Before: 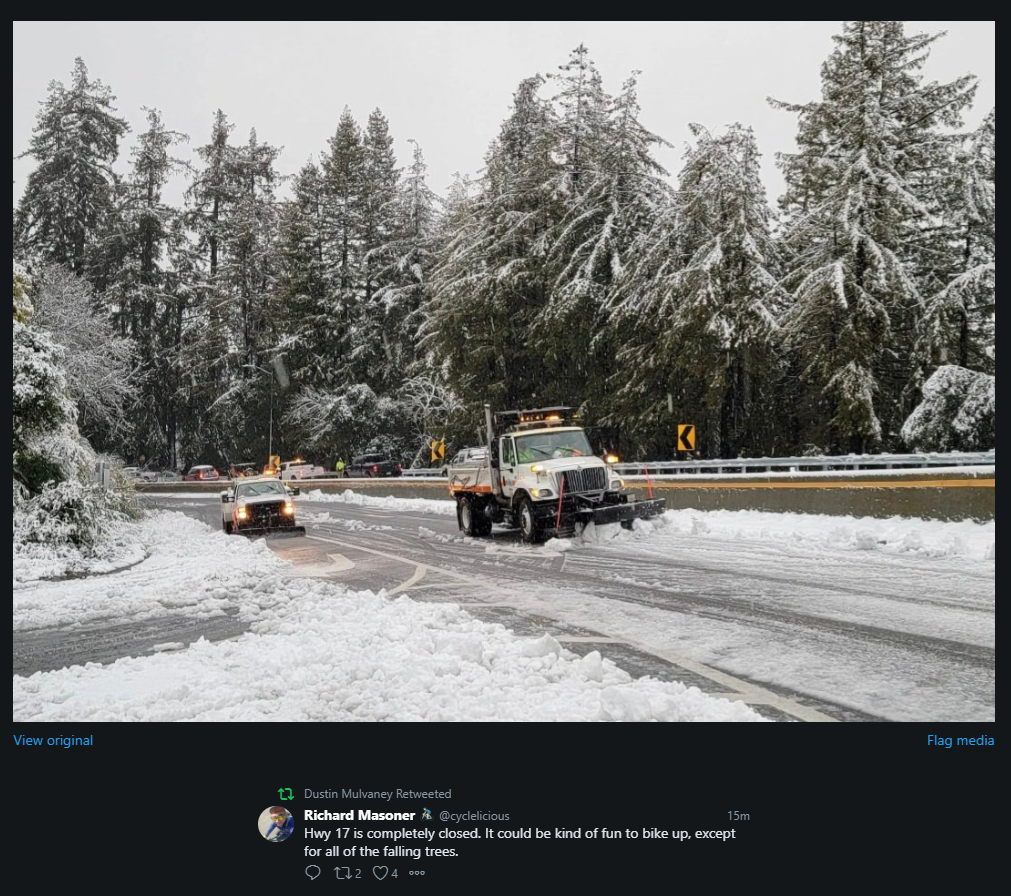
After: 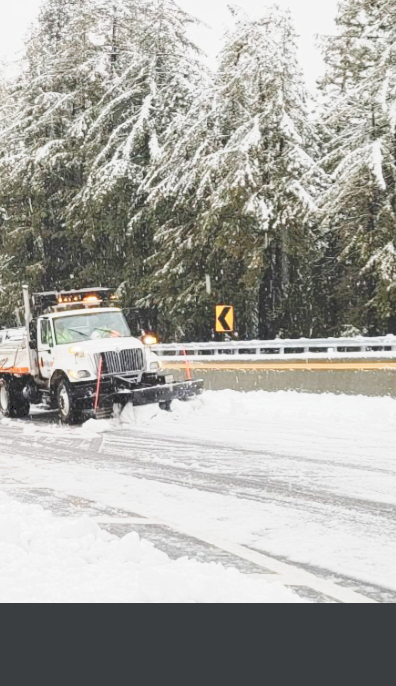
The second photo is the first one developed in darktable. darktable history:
crop: left 45.721%, top 13.393%, right 14.118%, bottom 10.01%
tone curve: curves: ch0 [(0, 0) (0.003, 0.195) (0.011, 0.161) (0.025, 0.21) (0.044, 0.24) (0.069, 0.254) (0.1, 0.283) (0.136, 0.347) (0.177, 0.412) (0.224, 0.455) (0.277, 0.531) (0.335, 0.606) (0.399, 0.679) (0.468, 0.748) (0.543, 0.814) (0.623, 0.876) (0.709, 0.927) (0.801, 0.949) (0.898, 0.962) (1, 1)], preserve colors none
